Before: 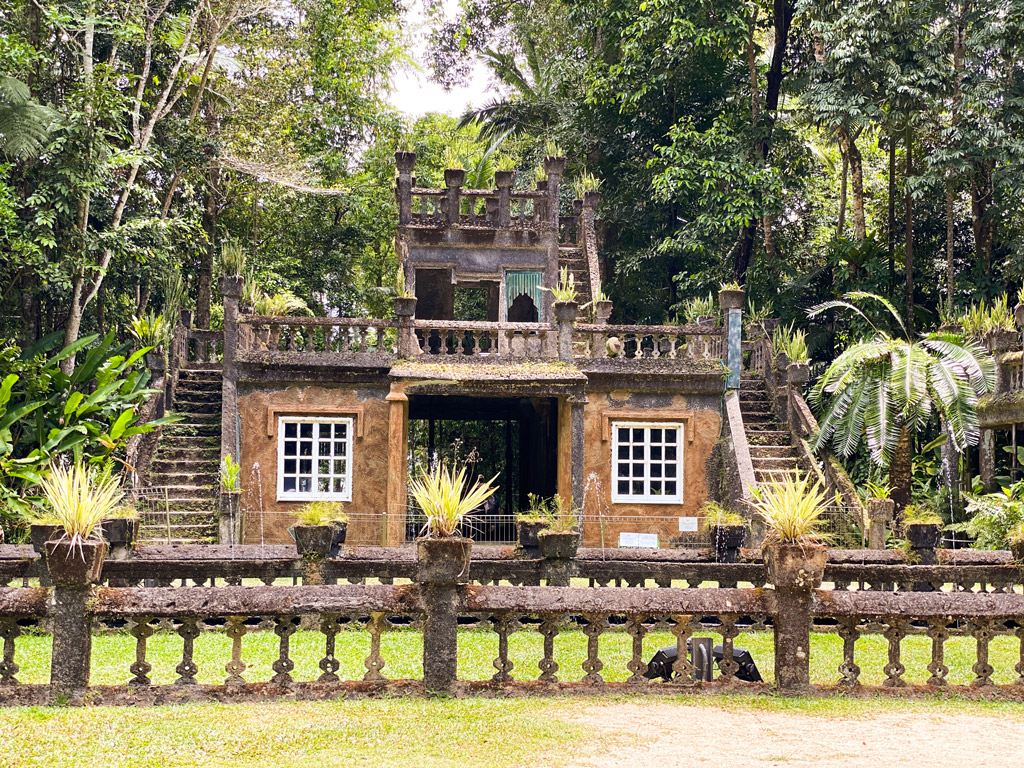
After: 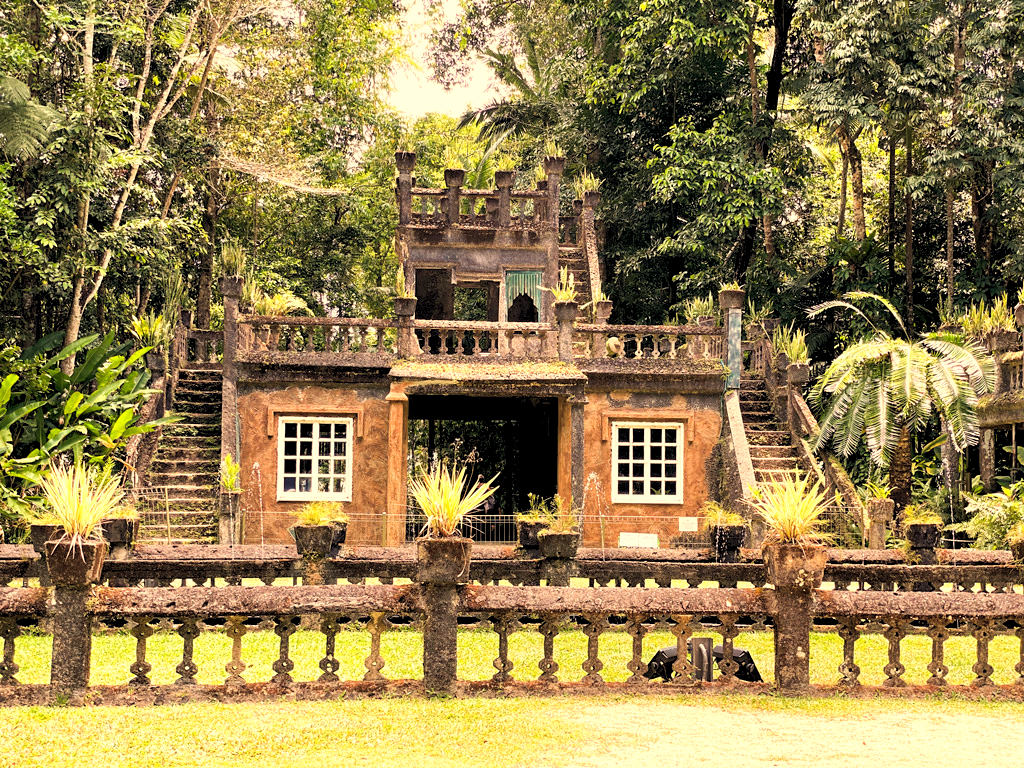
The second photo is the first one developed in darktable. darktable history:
rgb levels: levels [[0.01, 0.419, 0.839], [0, 0.5, 1], [0, 0.5, 1]]
white balance: red 1.138, green 0.996, blue 0.812
